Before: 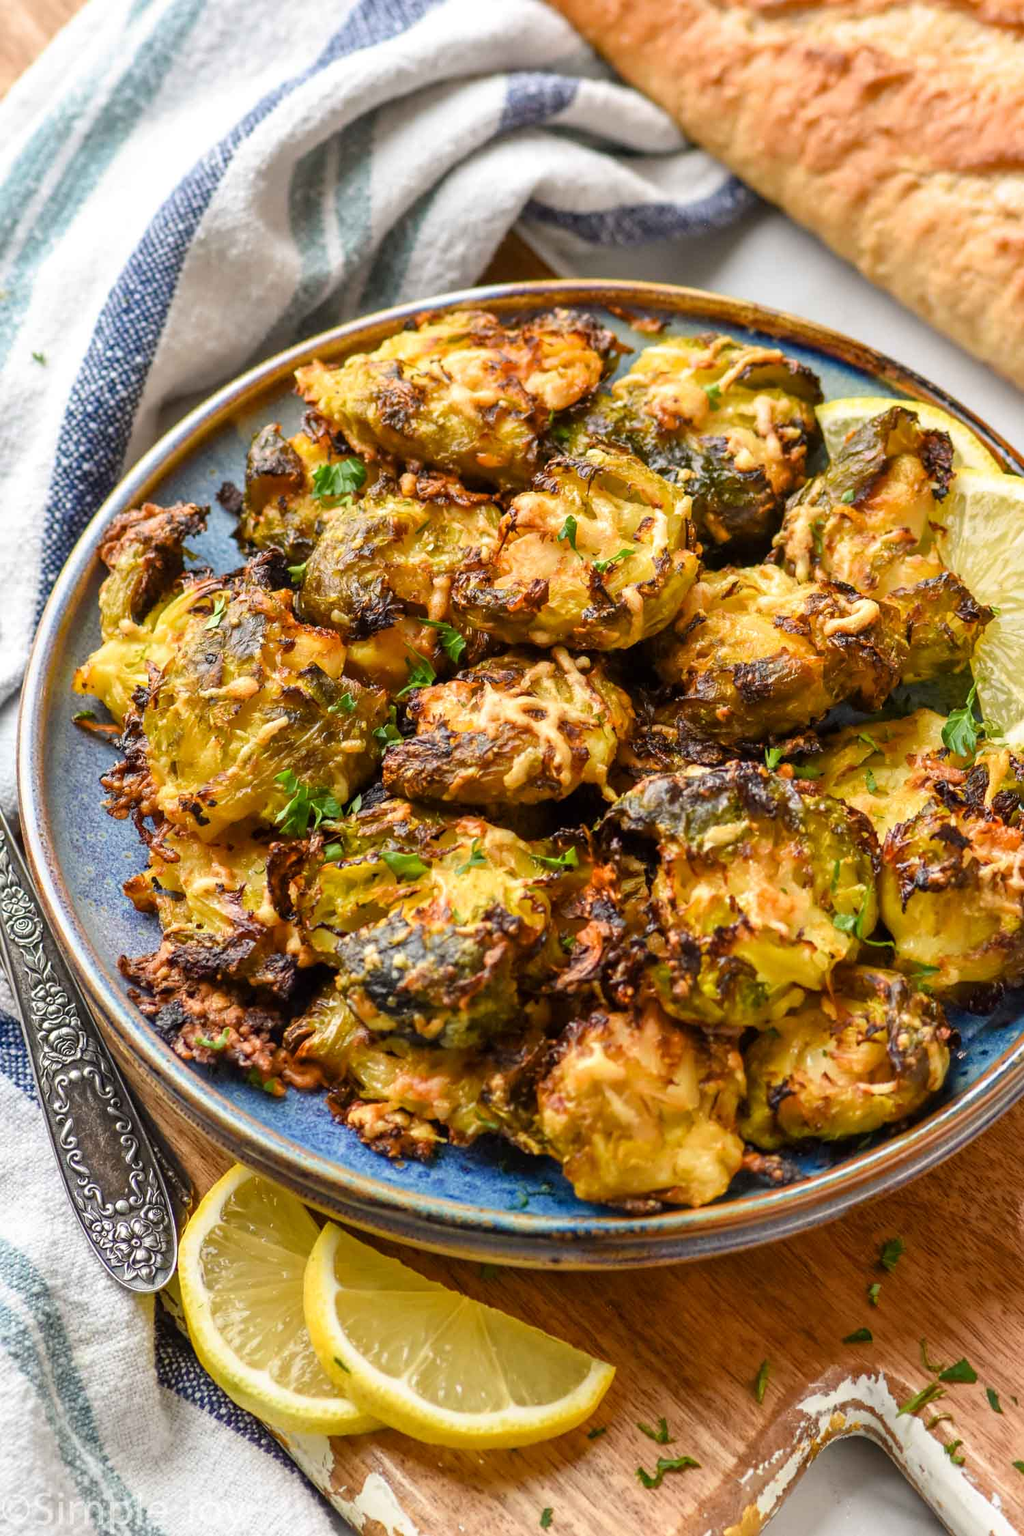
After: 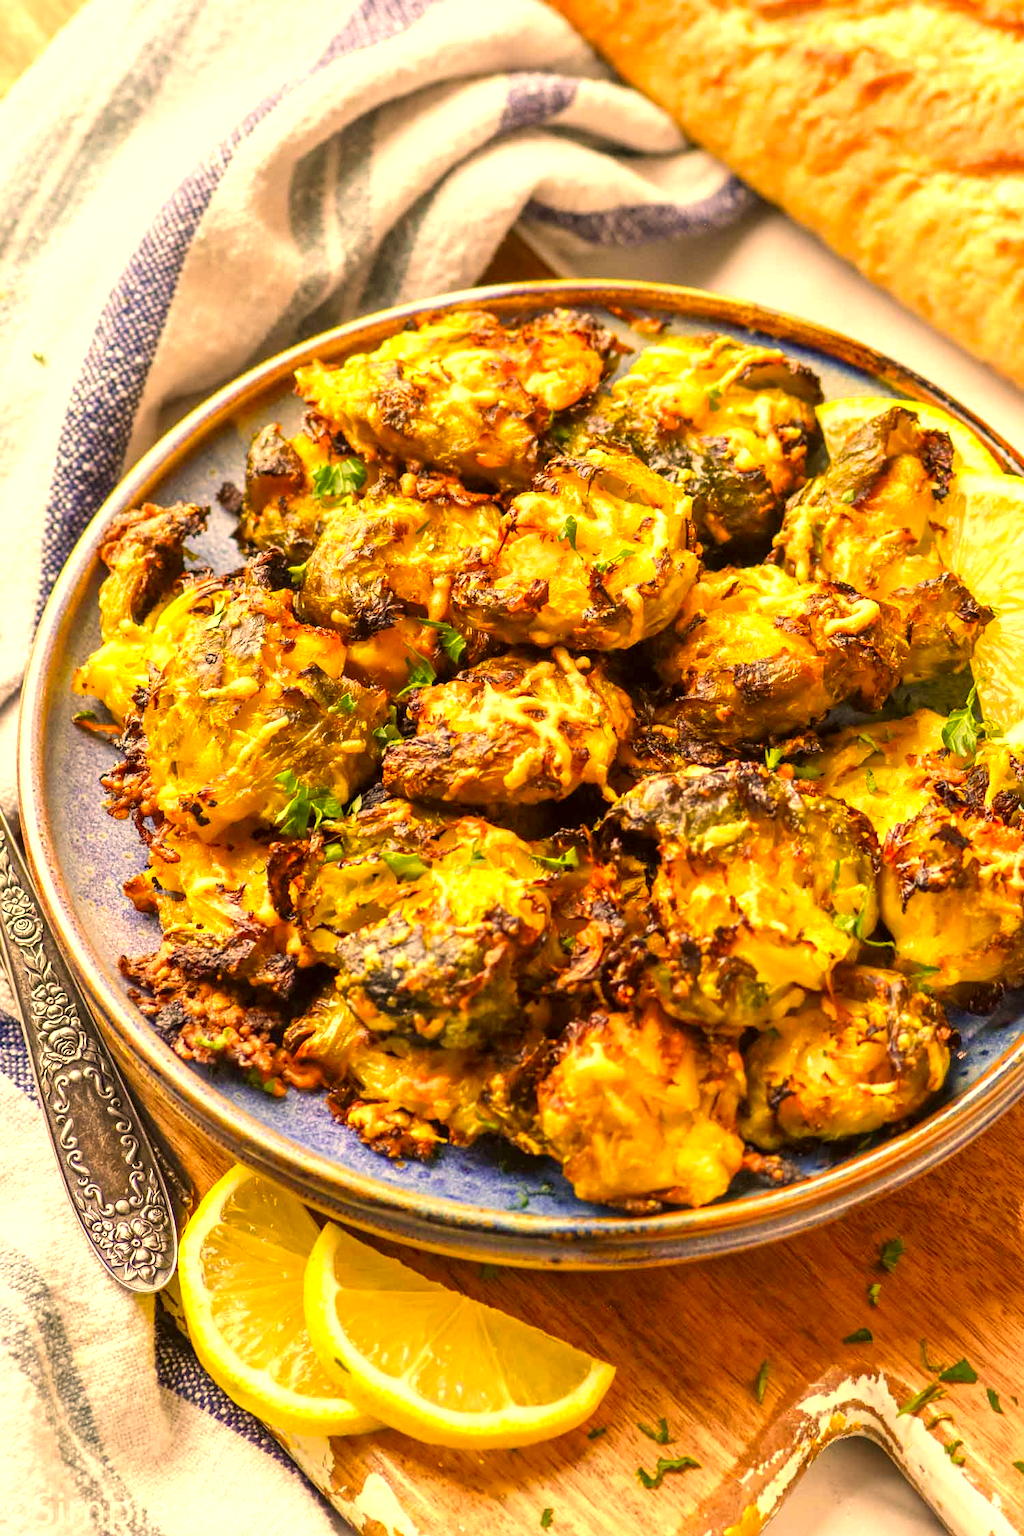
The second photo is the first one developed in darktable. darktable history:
color correction: highlights a* 18.24, highlights b* 35.84, shadows a* 1.66, shadows b* 5.92, saturation 1.03
exposure: black level correction 0, exposure 0.702 EV, compensate highlight preservation false
